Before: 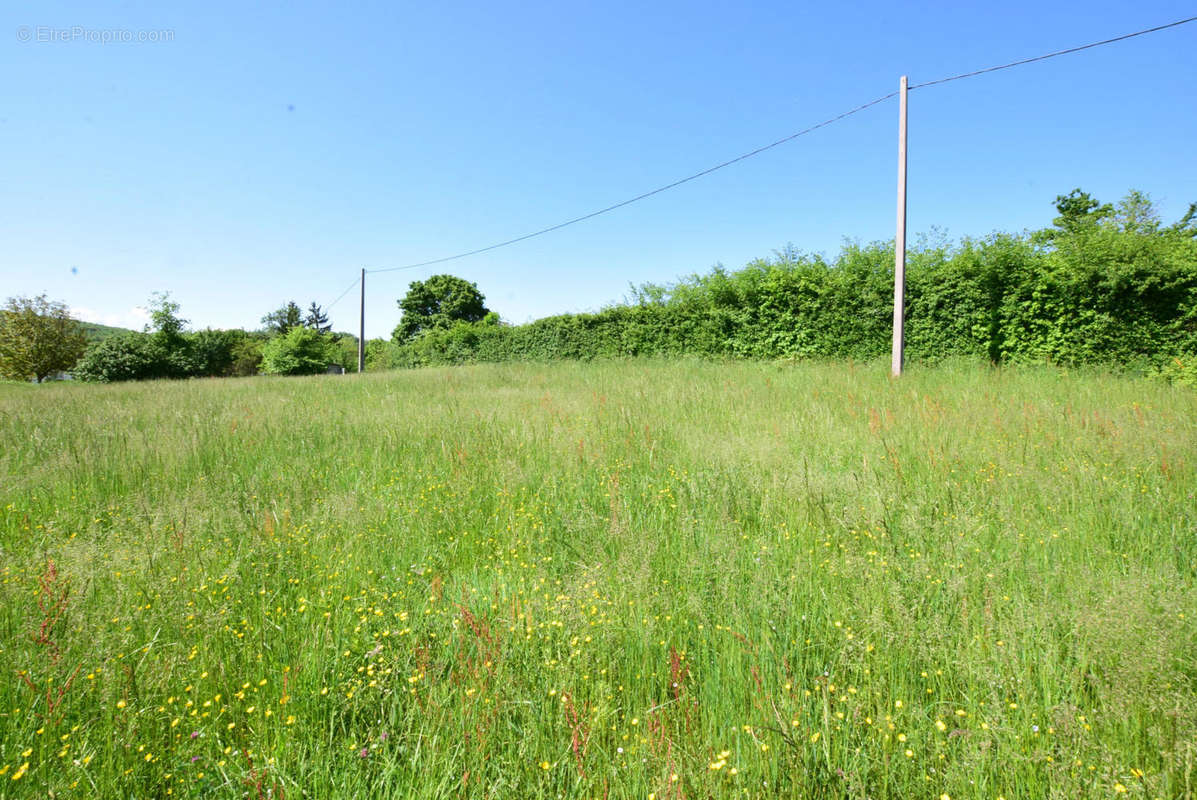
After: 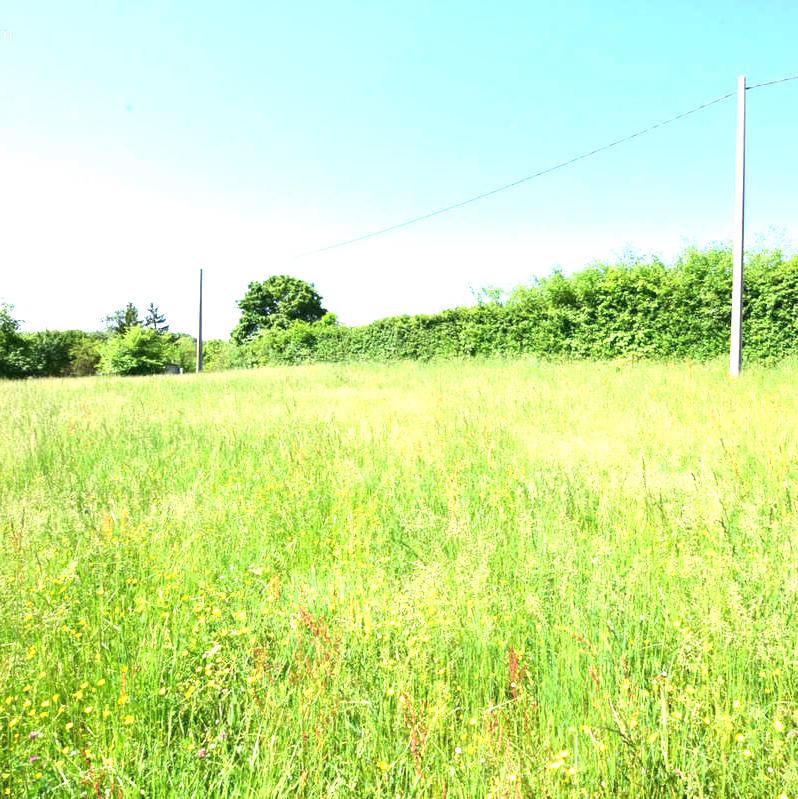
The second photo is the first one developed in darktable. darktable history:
exposure: black level correction 0, exposure 1.2 EV, compensate exposure bias true, compensate highlight preservation false
crop and rotate: left 13.537%, right 19.796%
